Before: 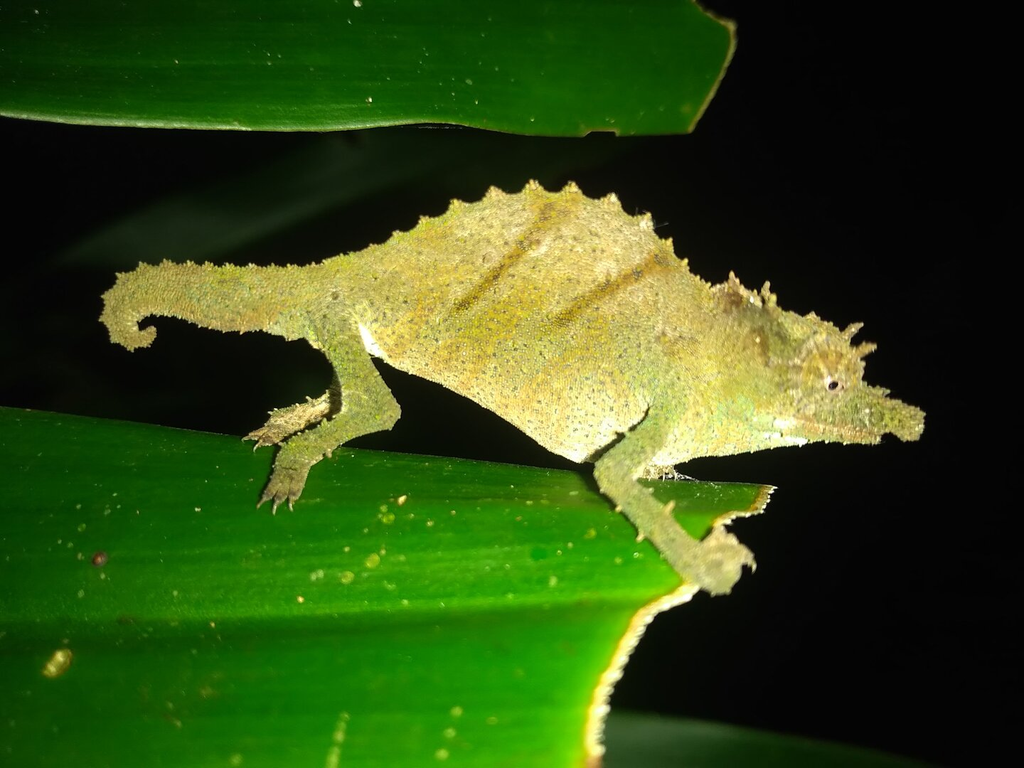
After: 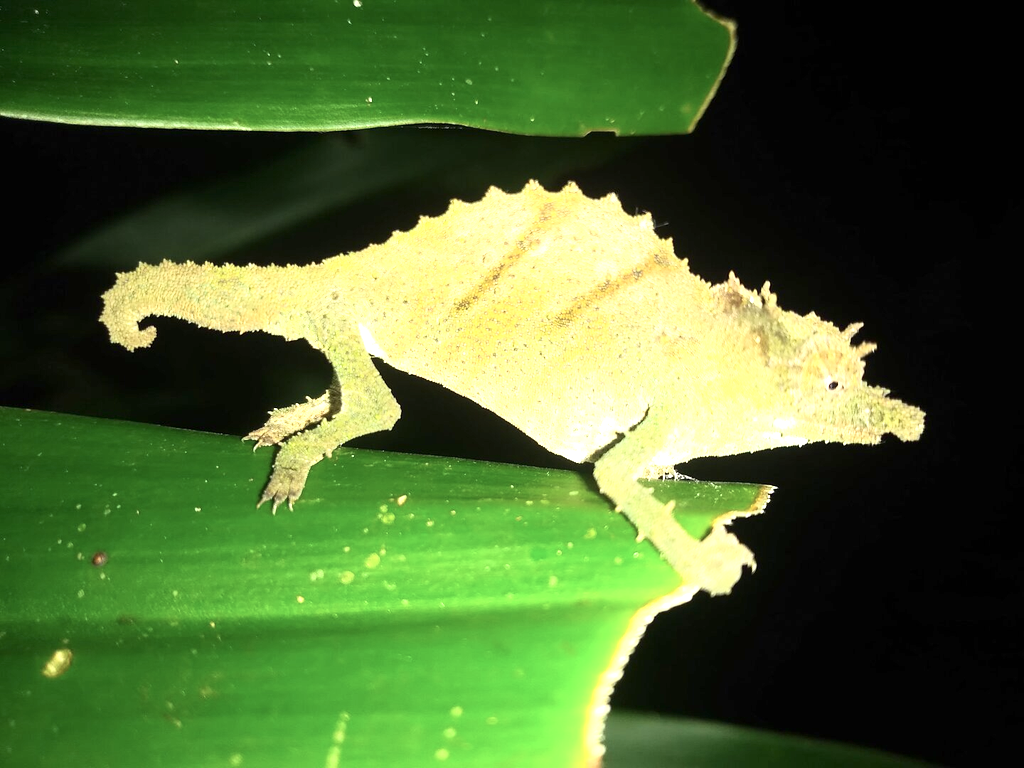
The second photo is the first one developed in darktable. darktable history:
contrast brightness saturation: contrast 0.06, brightness -0.01, saturation -0.23
exposure: black level correction 0.001, exposure 0.955 EV, compensate exposure bias true, compensate highlight preservation false
base curve: curves: ch0 [(0, 0) (0.666, 0.806) (1, 1)]
